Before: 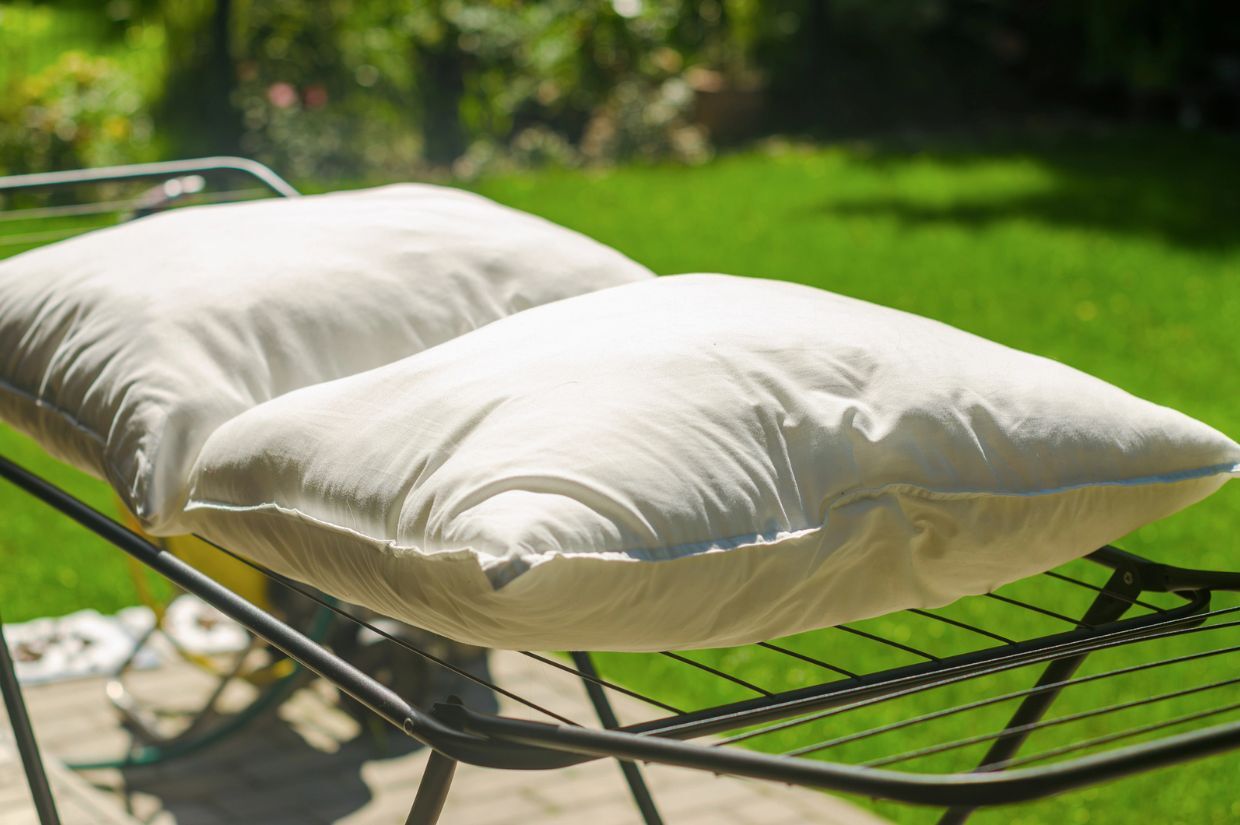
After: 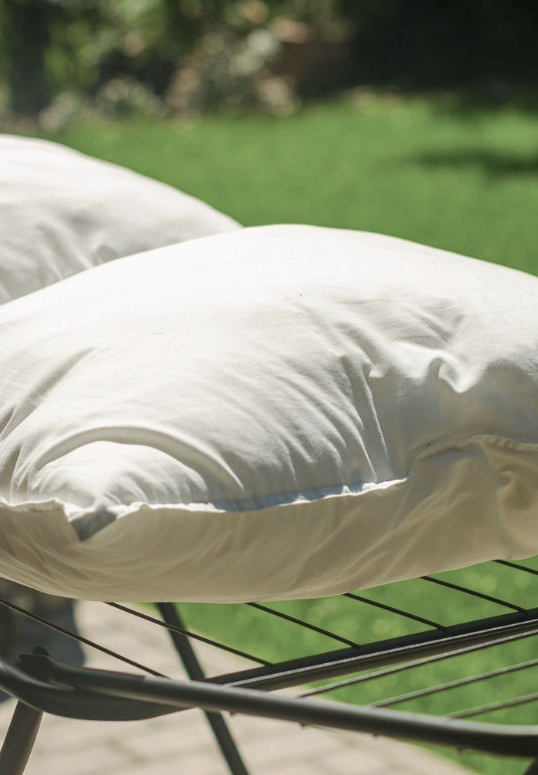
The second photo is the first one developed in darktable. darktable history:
crop: left 33.452%, top 6.025%, right 23.155%
color balance: input saturation 100.43%, contrast fulcrum 14.22%, output saturation 70.41%
